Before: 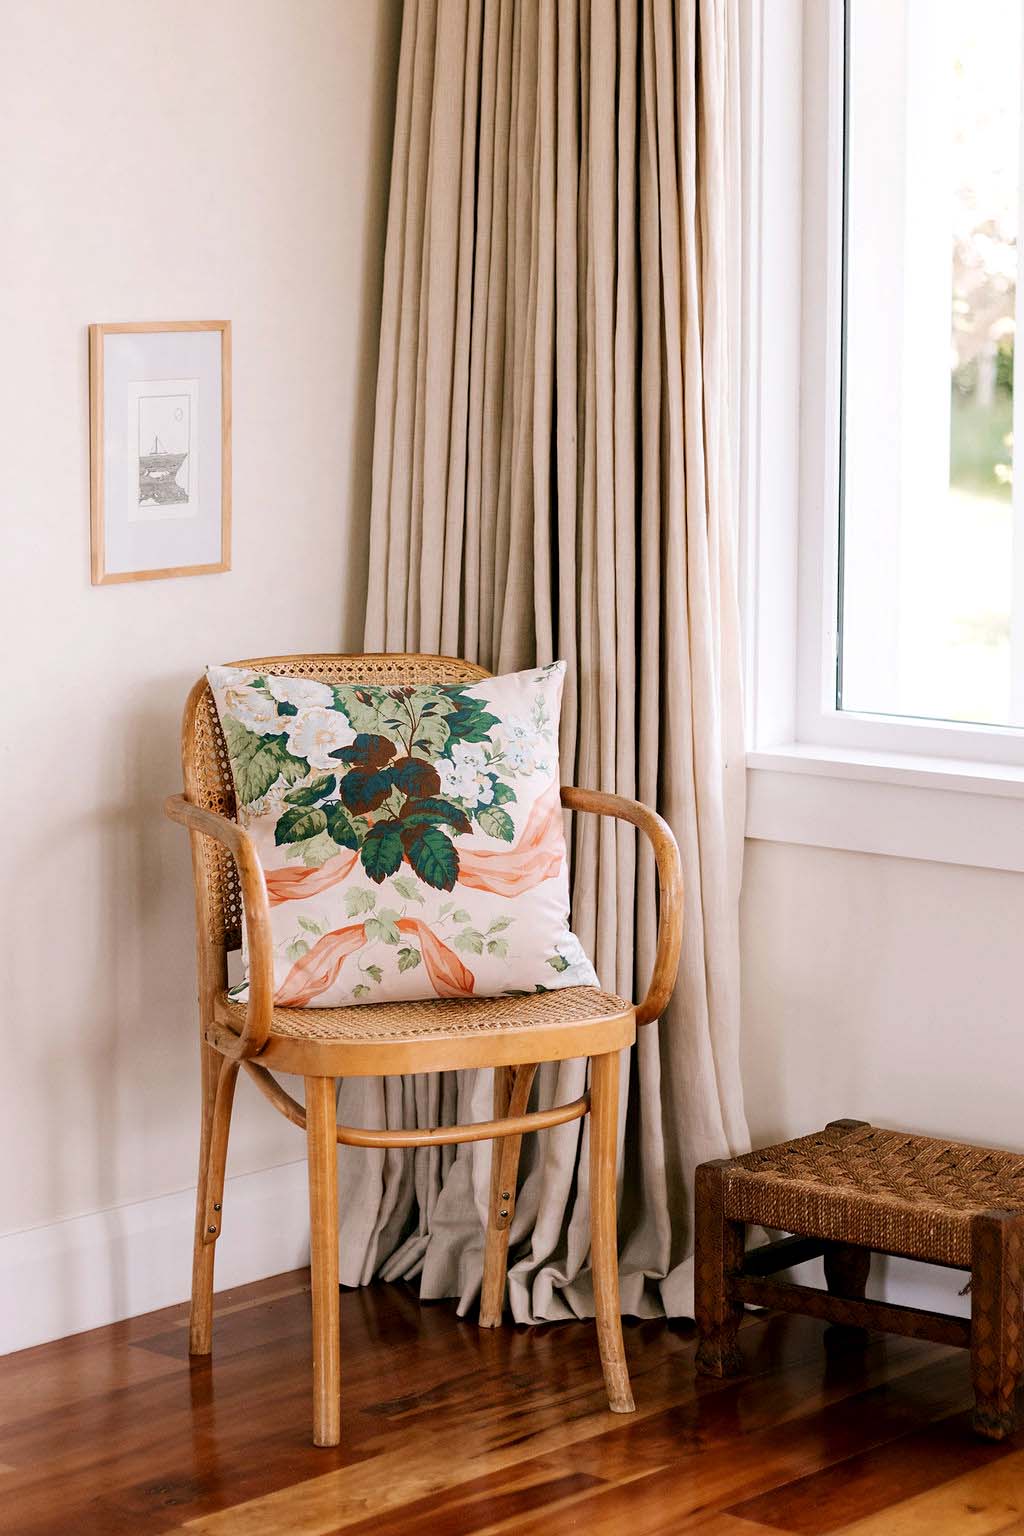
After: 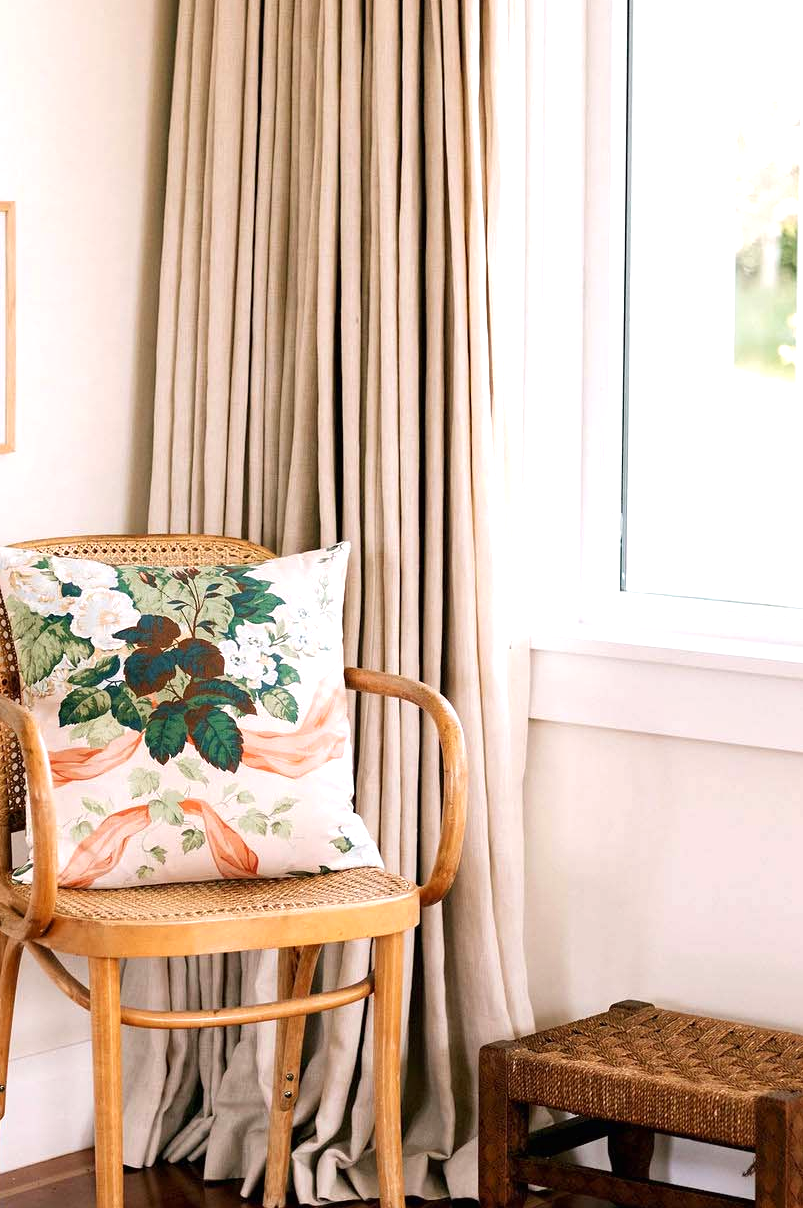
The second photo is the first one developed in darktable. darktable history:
exposure: black level correction 0, exposure 0.498 EV, compensate highlight preservation false
crop and rotate: left 21.172%, top 7.782%, right 0.358%, bottom 13.531%
